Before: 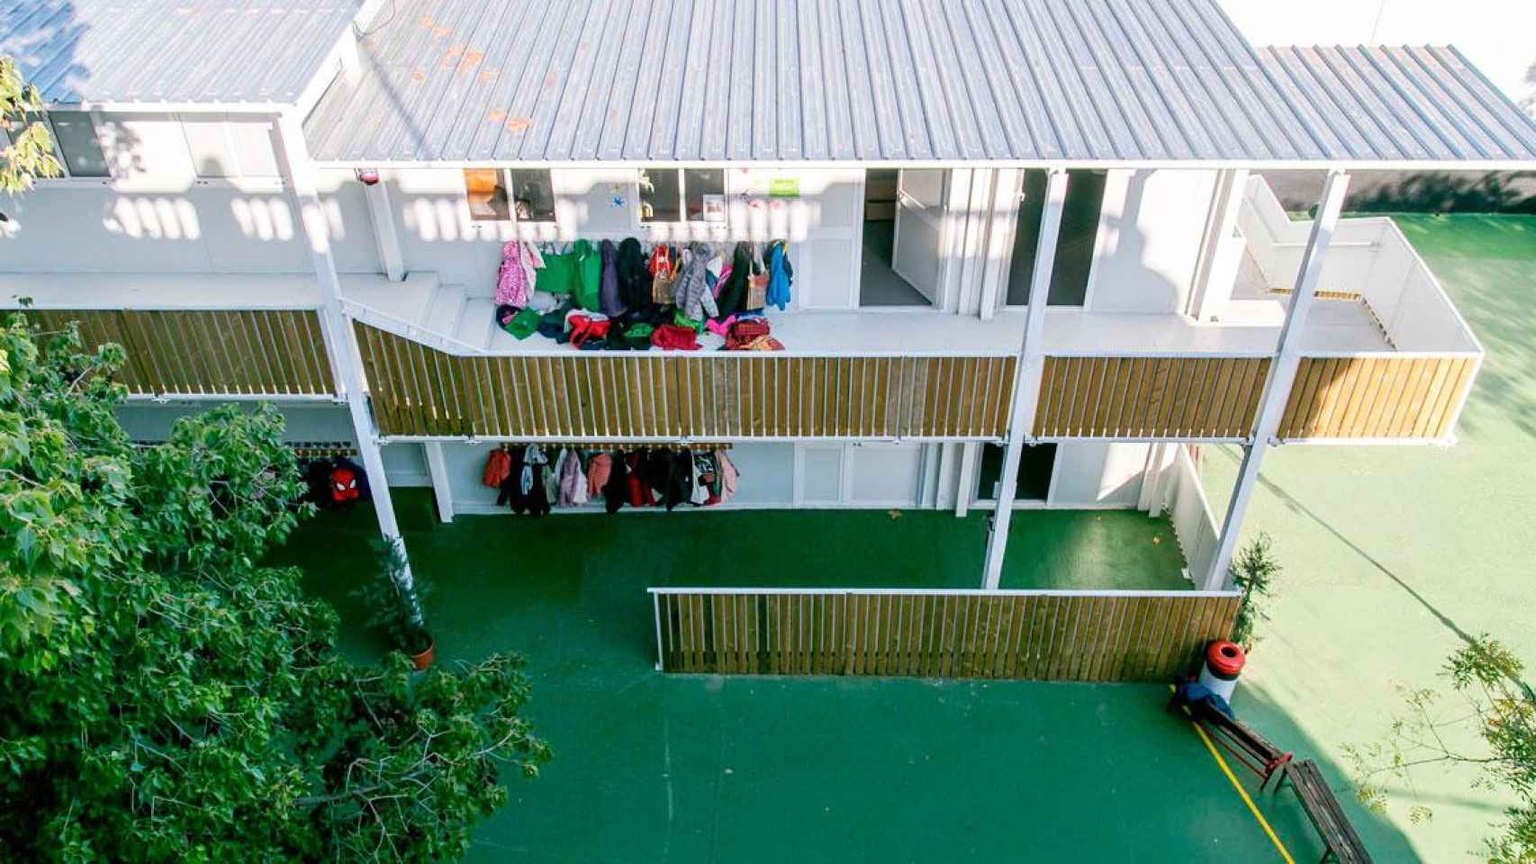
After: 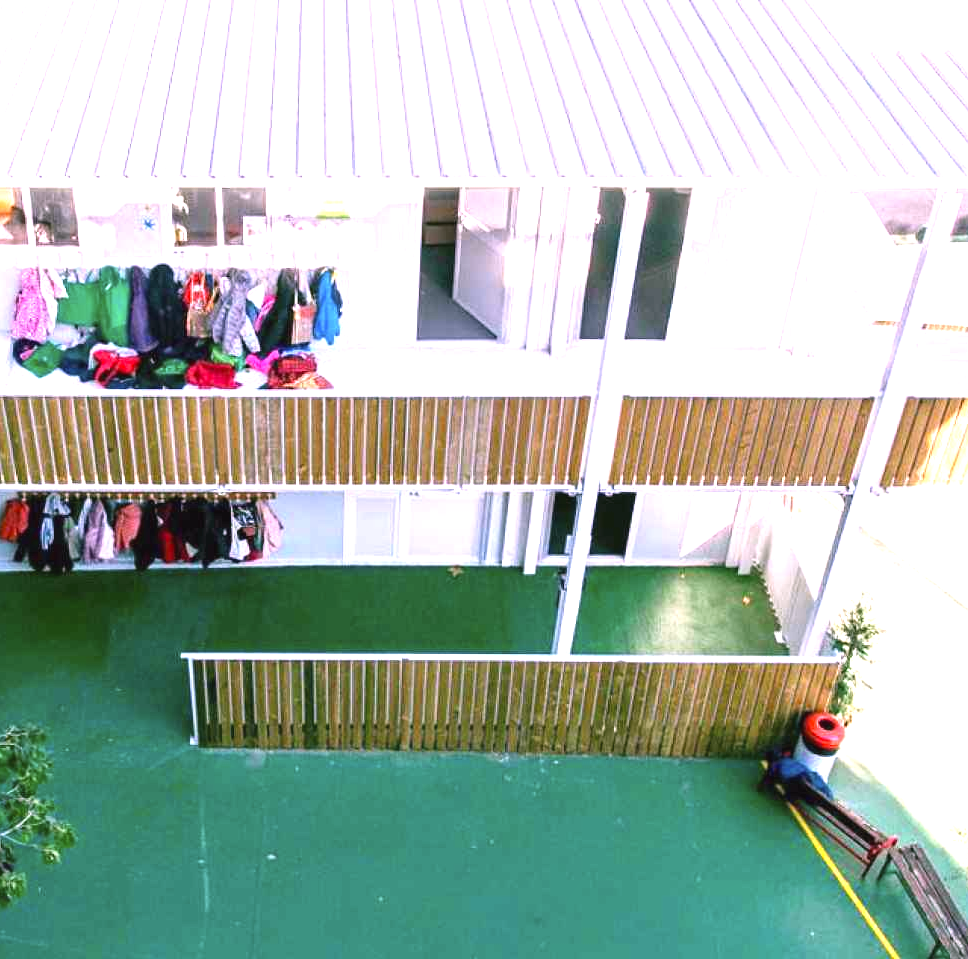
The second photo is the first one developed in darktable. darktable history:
tone equalizer: on, module defaults
crop: left 31.579%, top 0.021%, right 11.663%
color calibration: output R [1.063, -0.012, -0.003, 0], output B [-0.079, 0.047, 1, 0], illuminant custom, x 0.363, y 0.384, temperature 4525.68 K
exposure: black level correction -0.002, exposure 1.115 EV, compensate highlight preservation false
